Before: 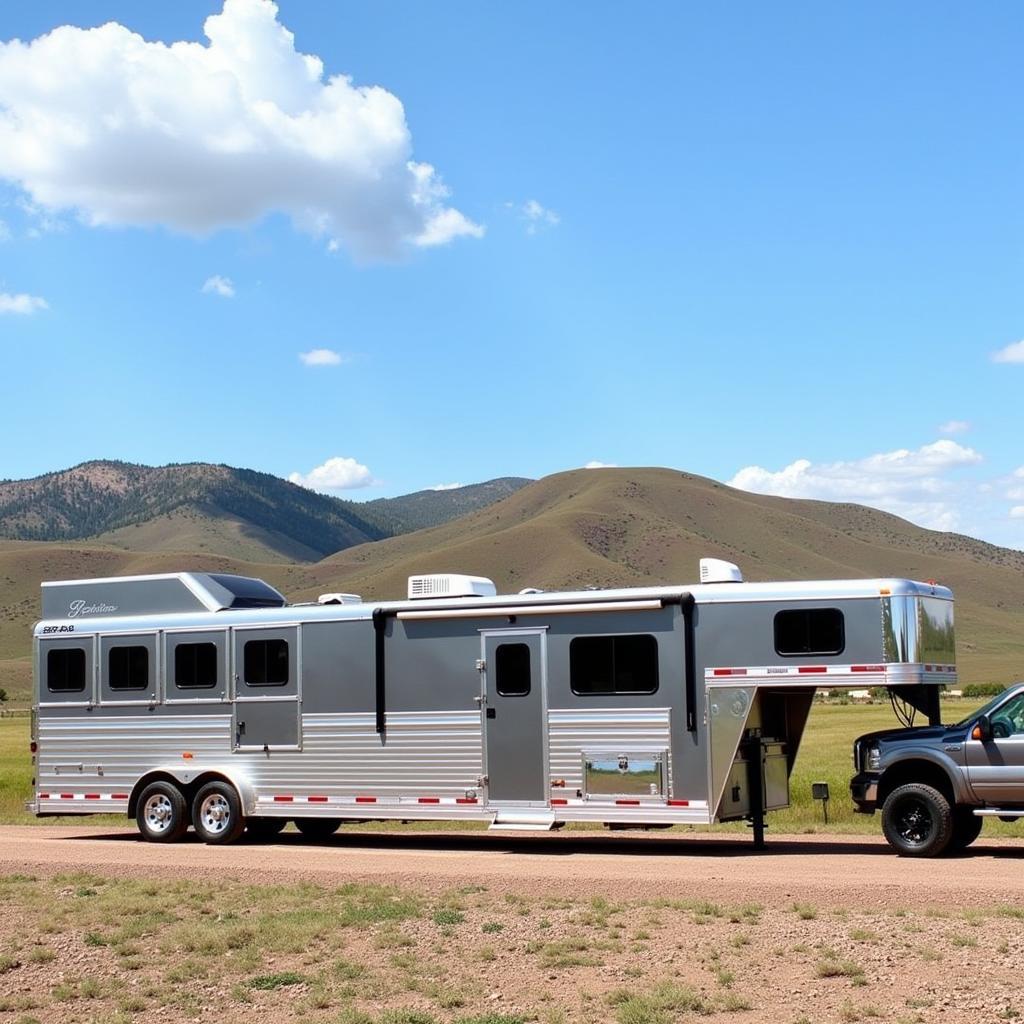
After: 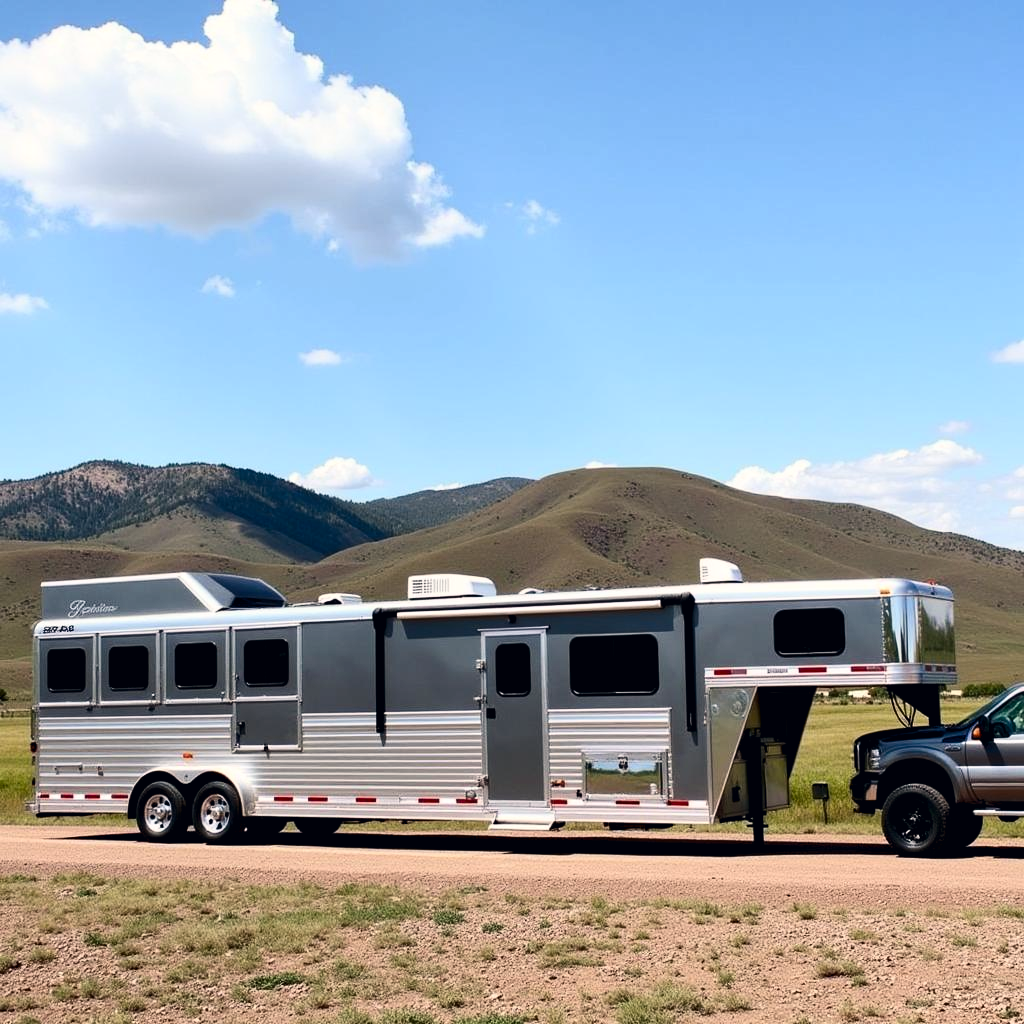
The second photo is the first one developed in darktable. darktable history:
color correction: highlights a* 2.83, highlights b* 5.01, shadows a* -1.87, shadows b* -4.81, saturation 0.816
levels: levels [0.016, 0.5, 0.996]
contrast brightness saturation: contrast 0.214, brightness -0.109, saturation 0.208
